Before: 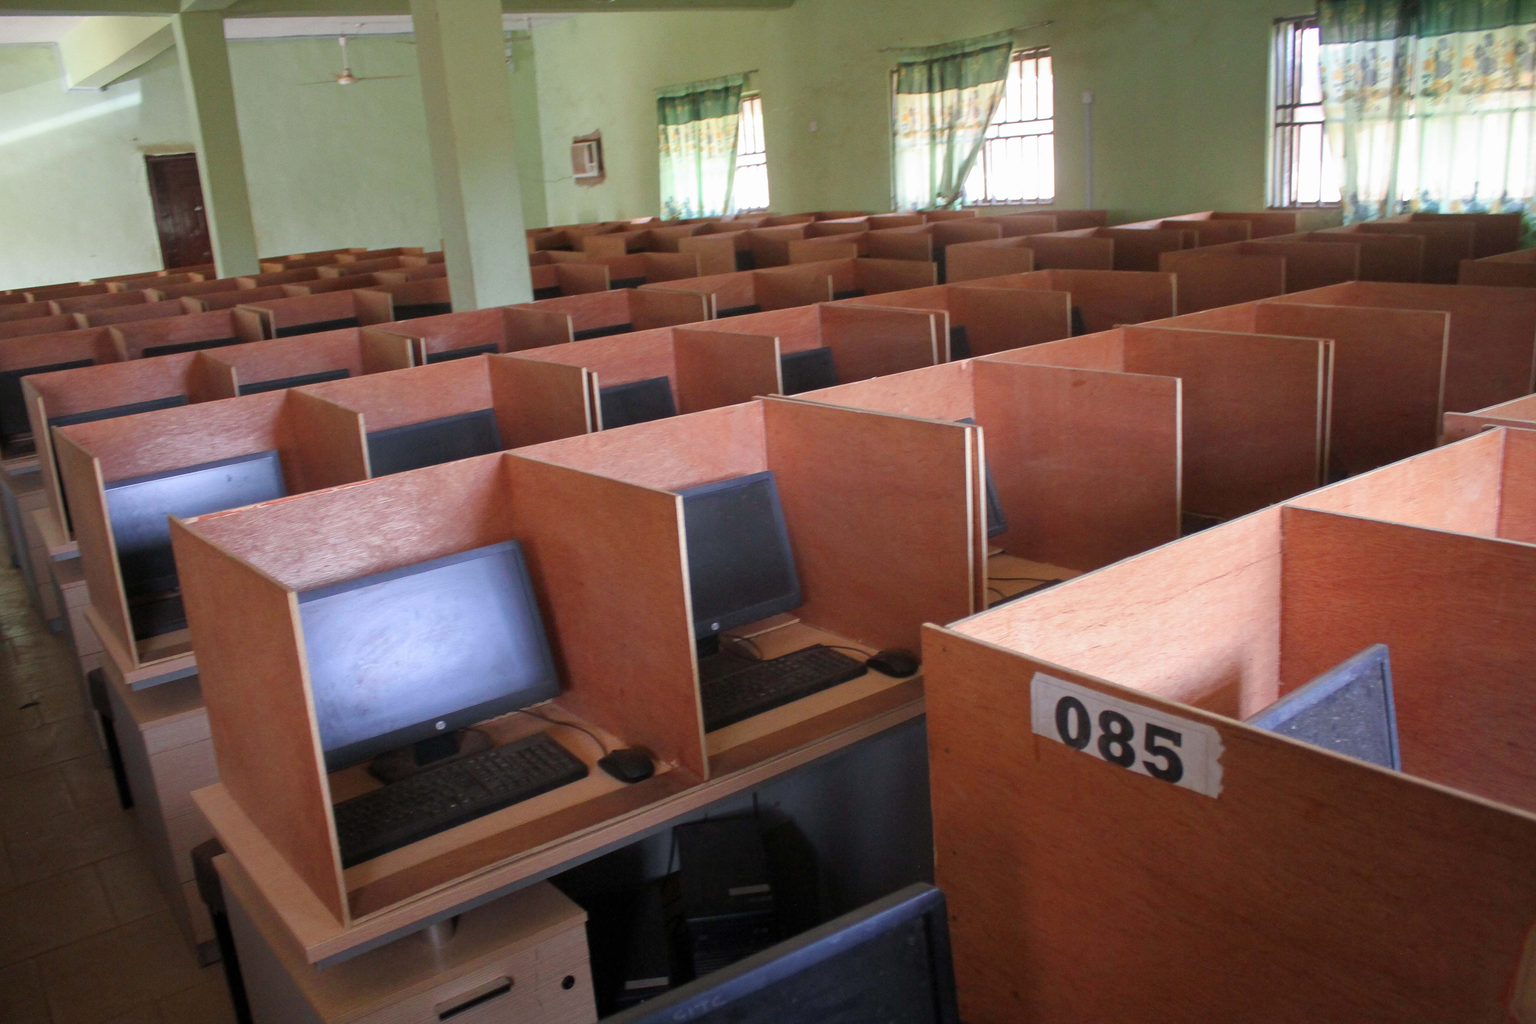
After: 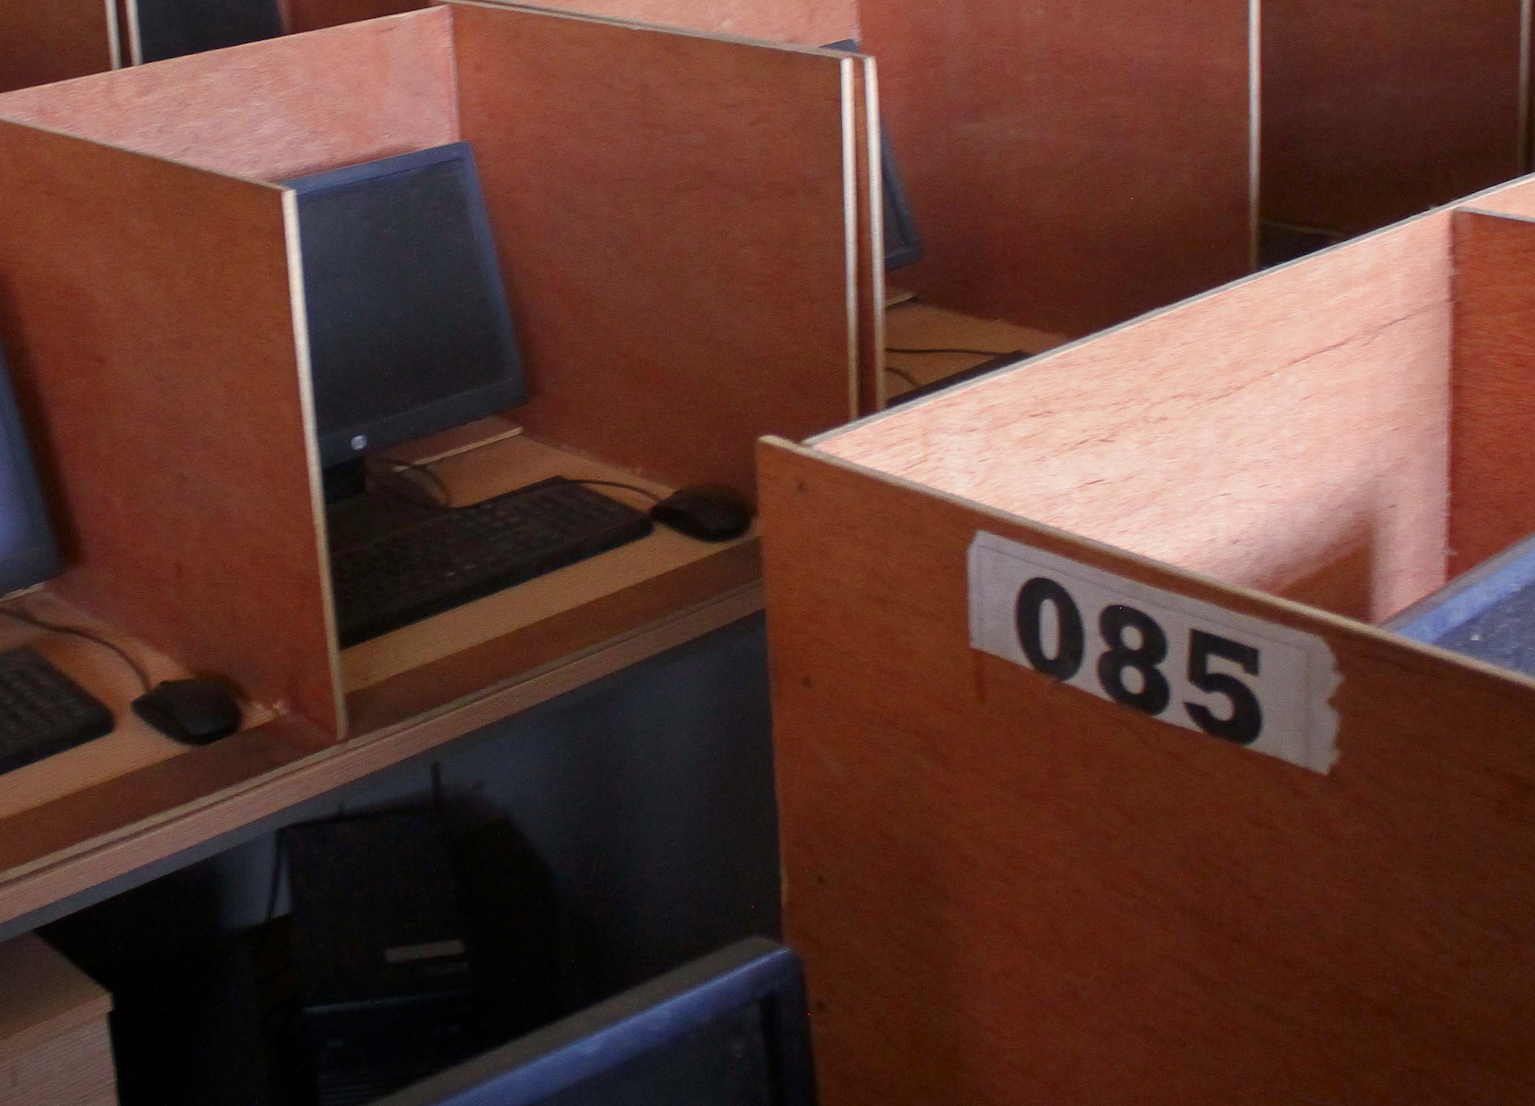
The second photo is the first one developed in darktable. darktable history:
contrast brightness saturation: brightness -0.09
crop: left 34.479%, top 38.822%, right 13.718%, bottom 5.172%
